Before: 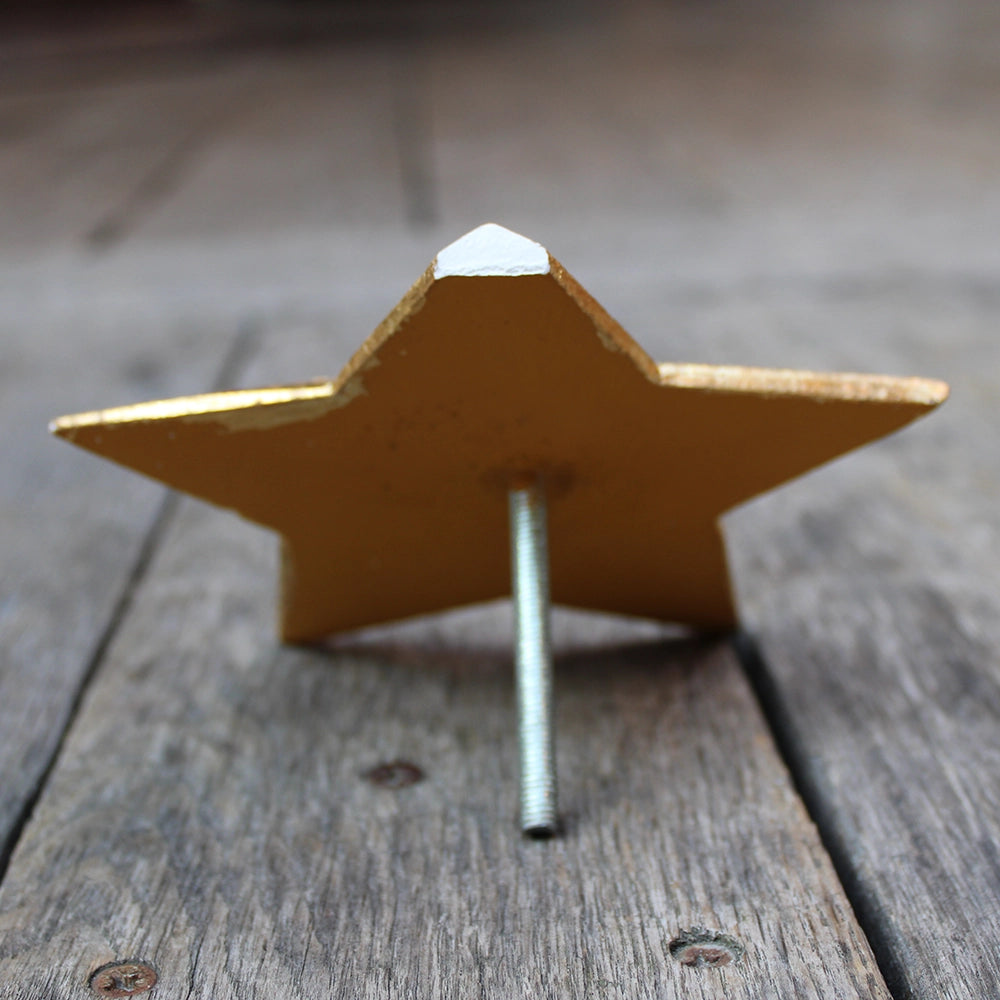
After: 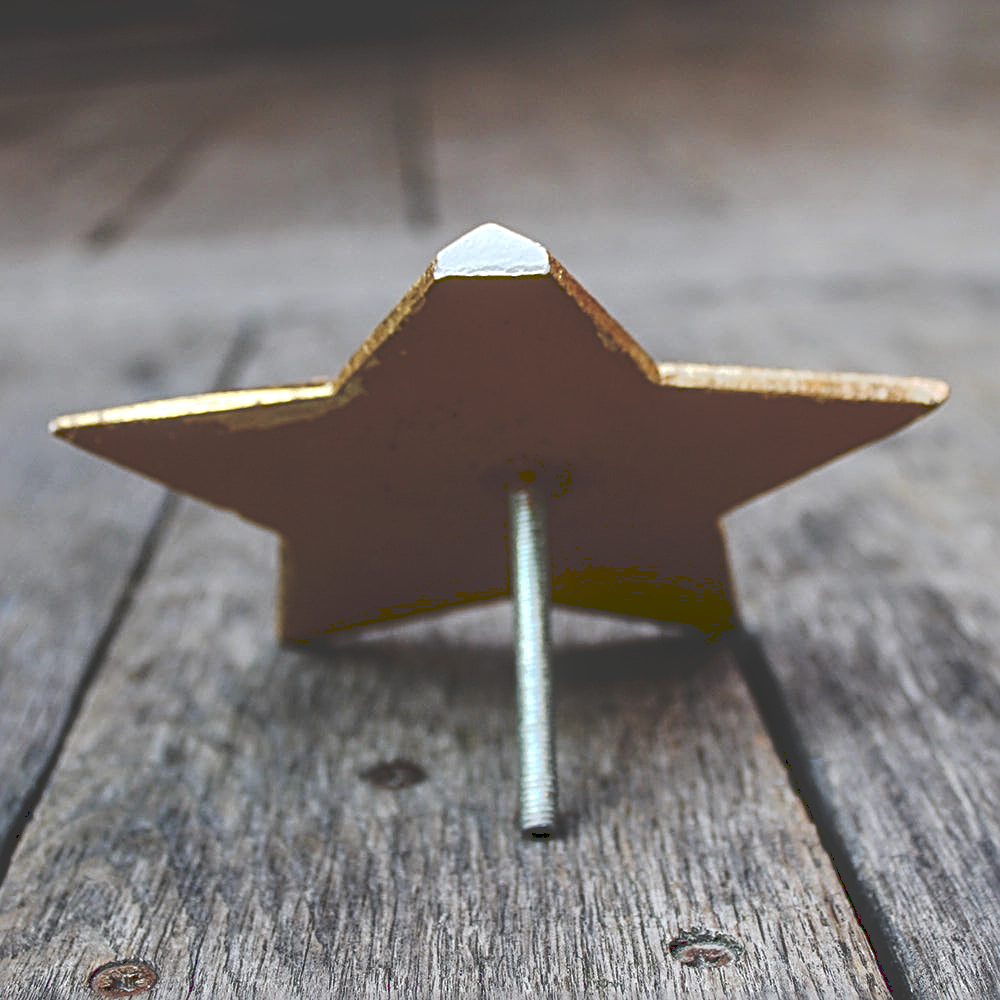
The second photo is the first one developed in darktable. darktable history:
exposure: compensate highlight preservation false
sharpen: radius 3.025, amount 0.757
contrast brightness saturation: brightness -0.09
local contrast: on, module defaults
tone curve: curves: ch0 [(0, 0) (0.003, 0.241) (0.011, 0.241) (0.025, 0.242) (0.044, 0.246) (0.069, 0.25) (0.1, 0.251) (0.136, 0.256) (0.177, 0.275) (0.224, 0.293) (0.277, 0.326) (0.335, 0.38) (0.399, 0.449) (0.468, 0.525) (0.543, 0.606) (0.623, 0.683) (0.709, 0.751) (0.801, 0.824) (0.898, 0.871) (1, 1)], preserve colors none
